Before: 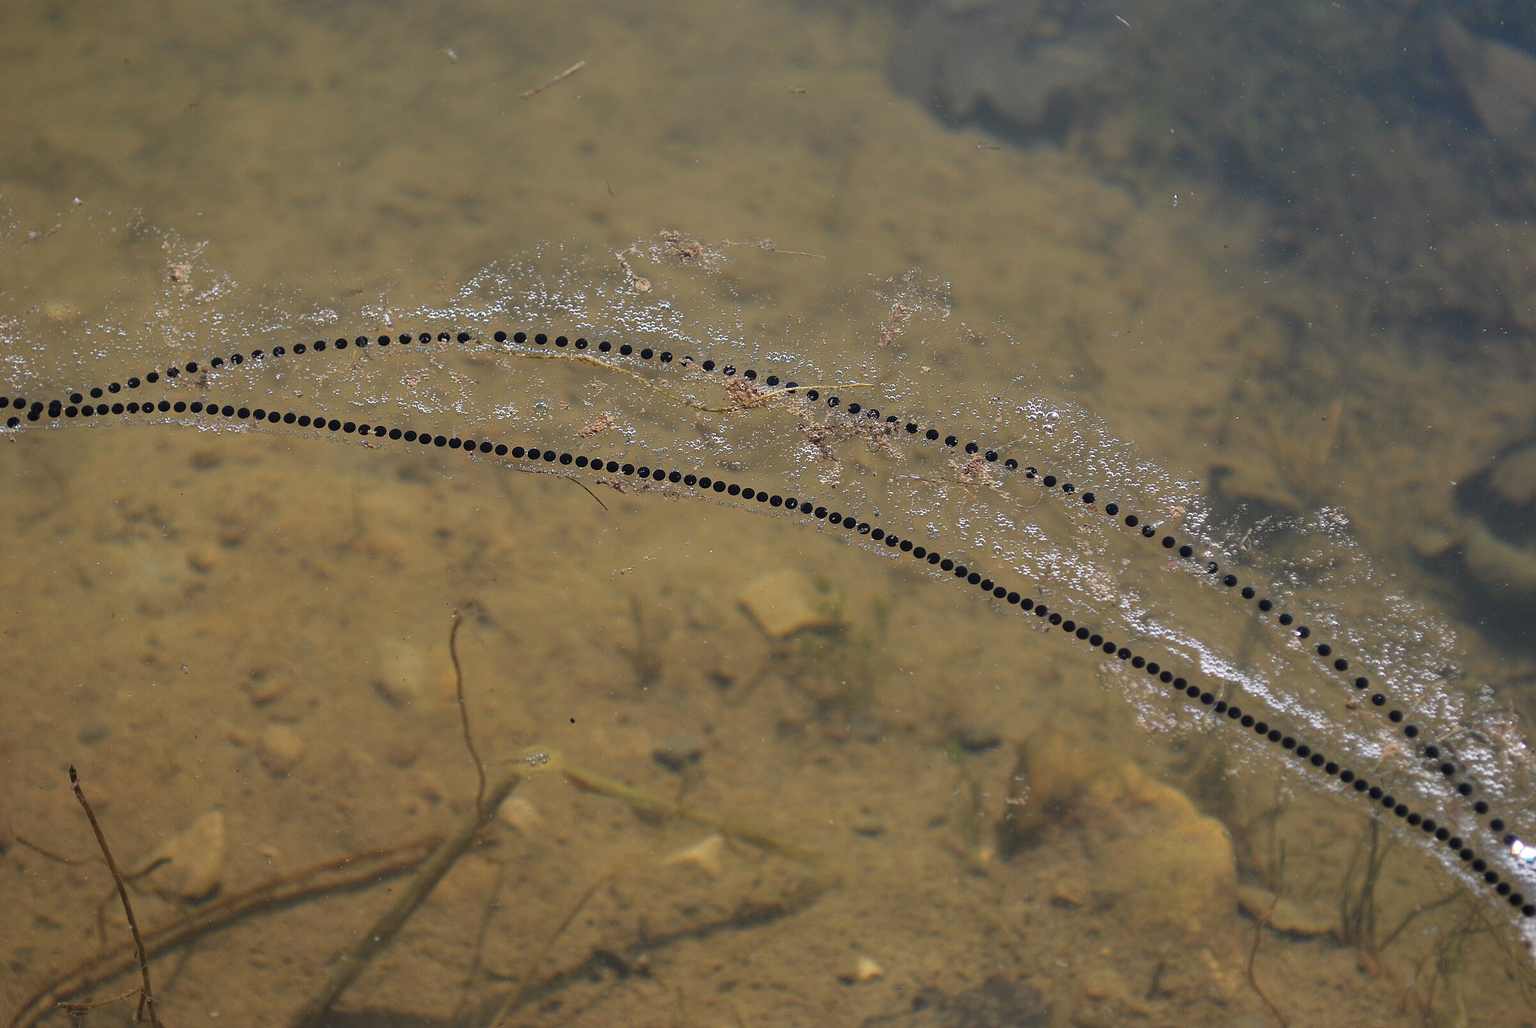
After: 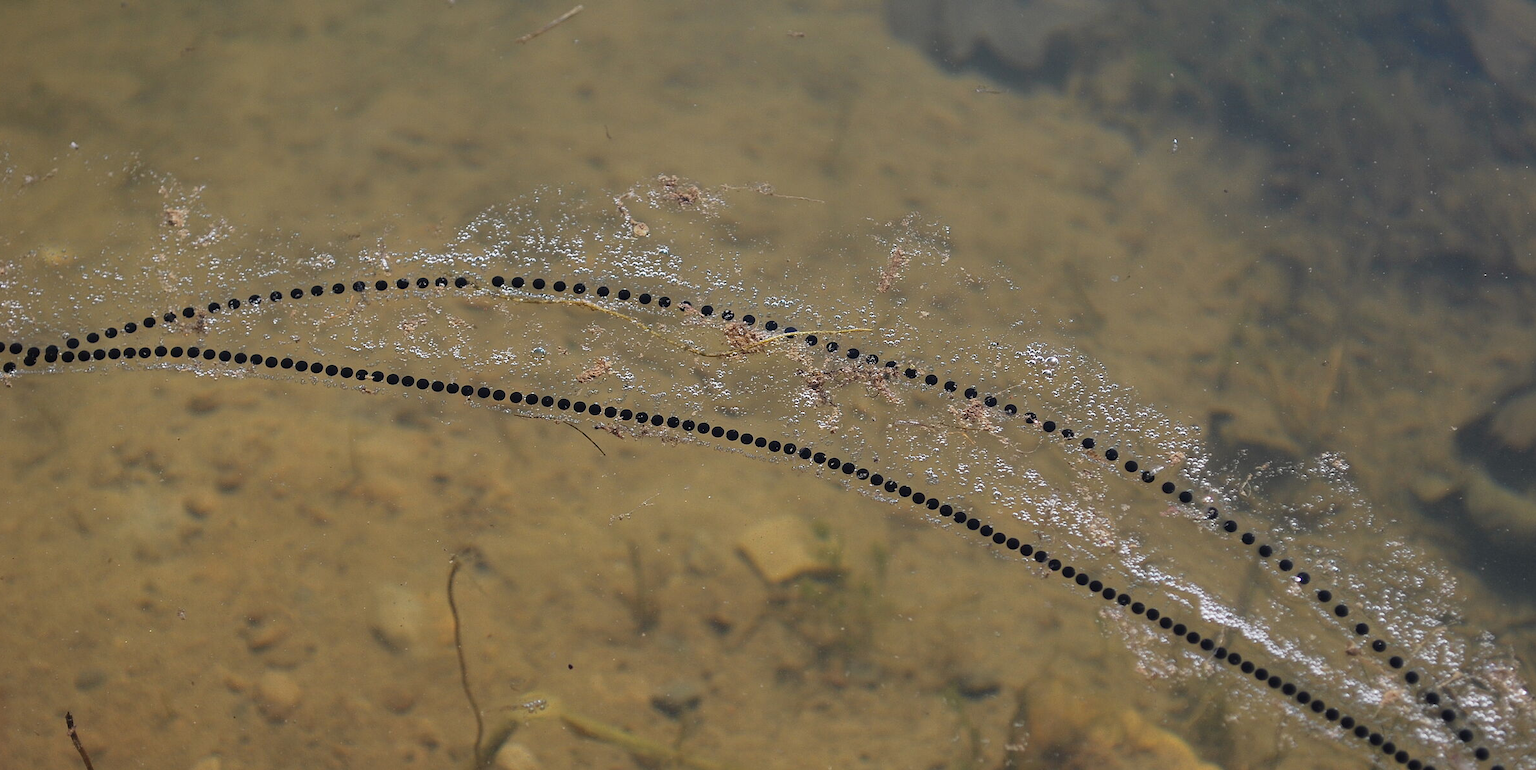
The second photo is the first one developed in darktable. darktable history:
crop: left 0.266%, top 5.5%, bottom 19.756%
